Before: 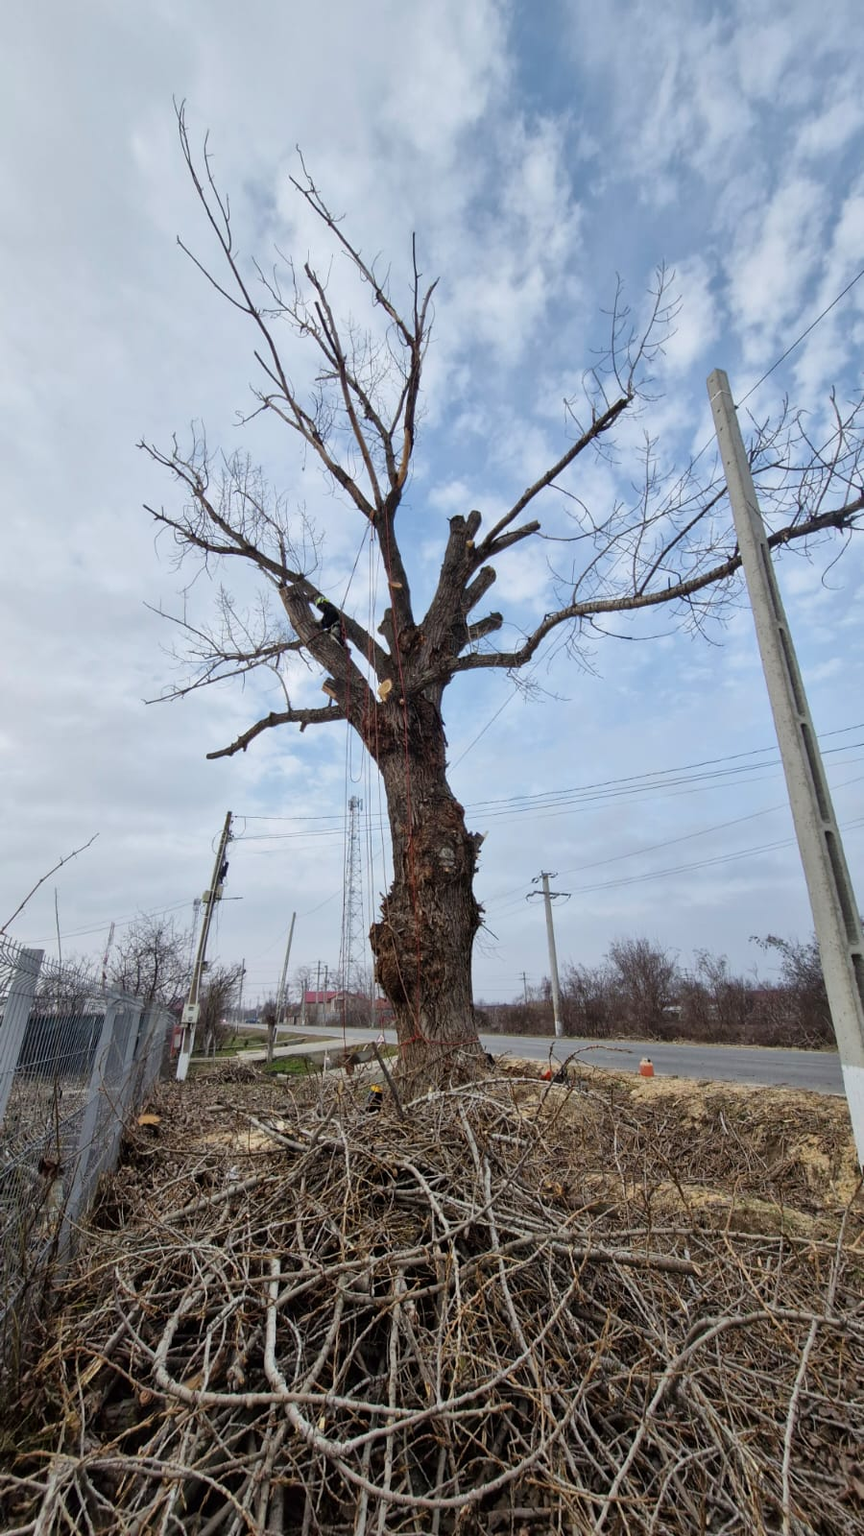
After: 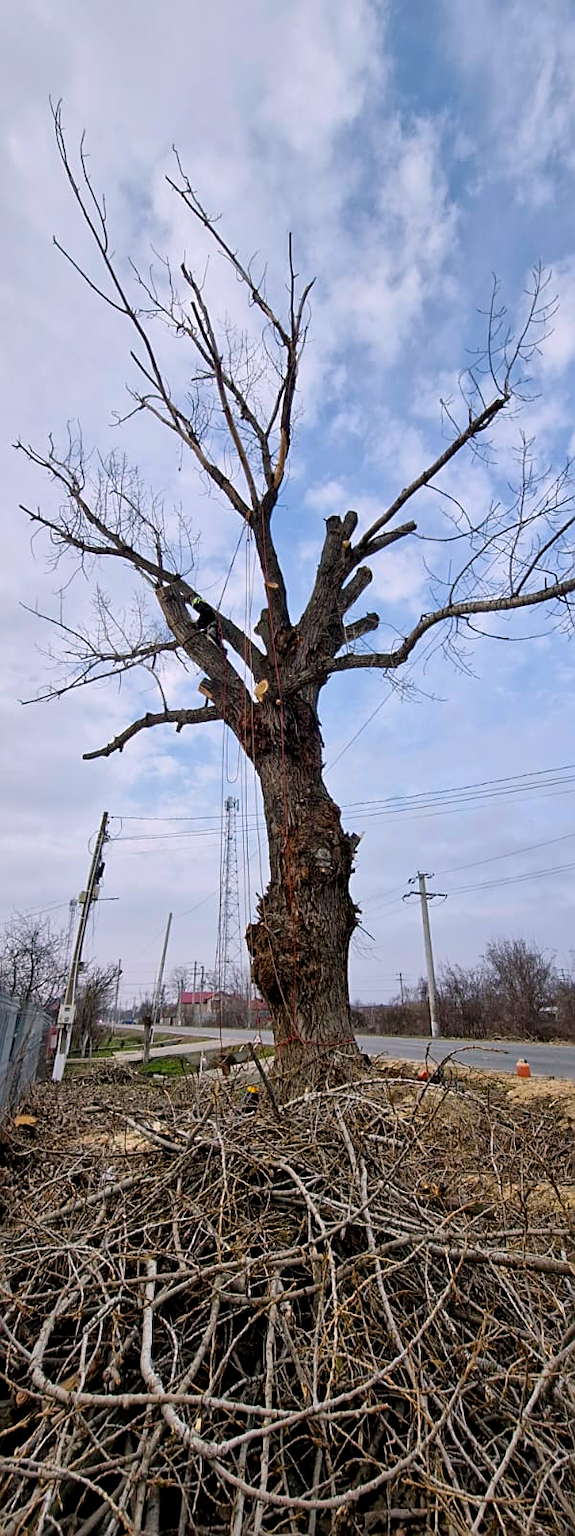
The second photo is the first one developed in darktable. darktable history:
exposure: exposure -0.01 EV, compensate highlight preservation false
color balance rgb: shadows lift › chroma 2%, shadows lift › hue 217.2°, power › chroma 0.25%, power › hue 60°, highlights gain › chroma 1.5%, highlights gain › hue 309.6°, global offset › luminance -0.5%, perceptual saturation grading › global saturation 15%, global vibrance 20%
crop and rotate: left 14.385%, right 18.948%
sharpen: amount 0.55
